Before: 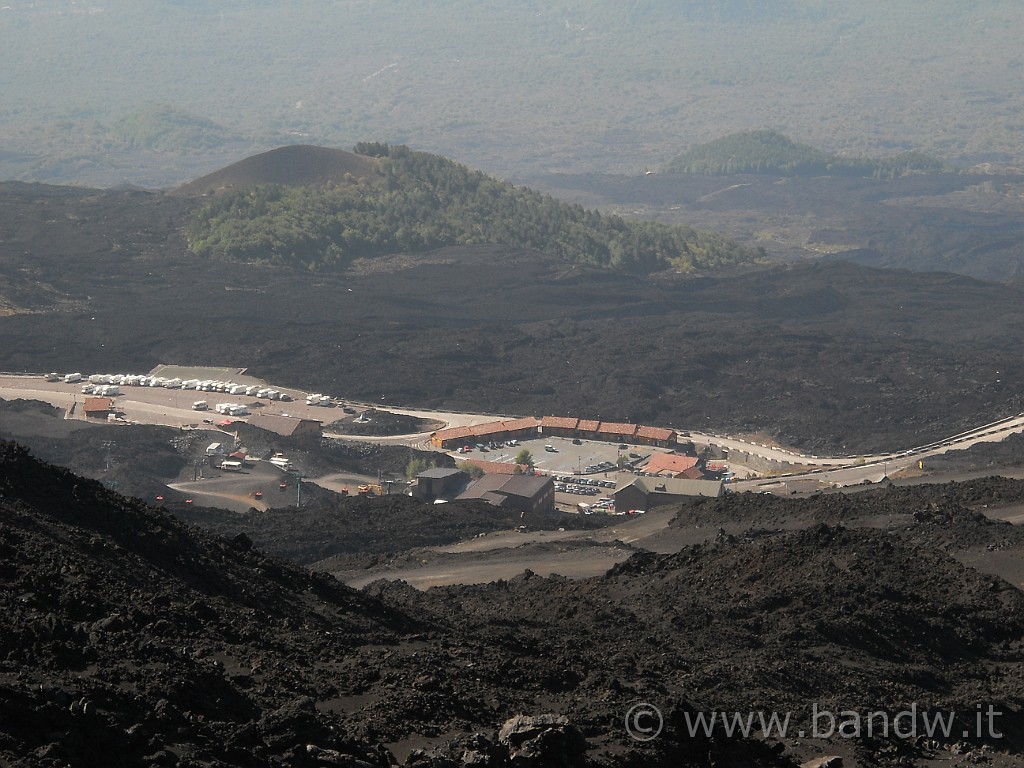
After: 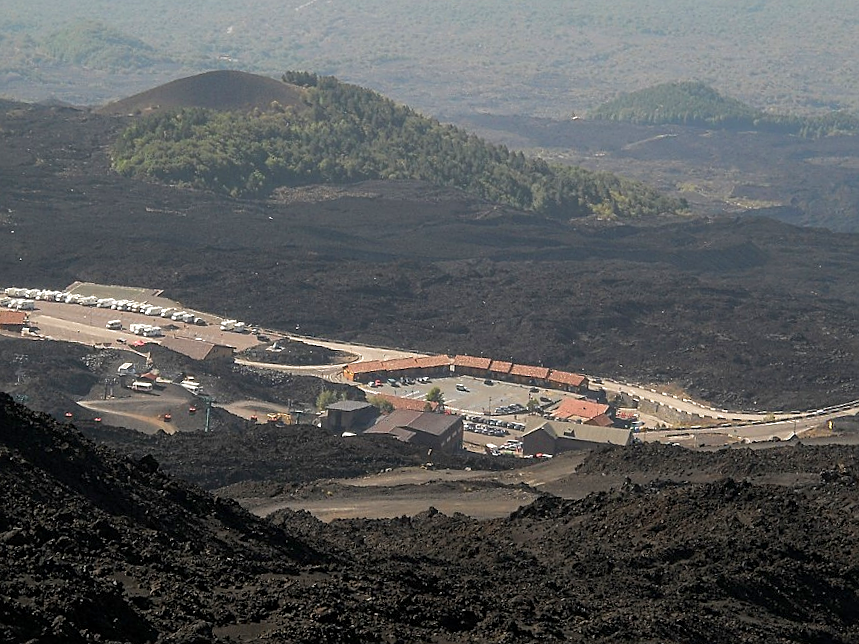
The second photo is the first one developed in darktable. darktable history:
local contrast: on, module defaults
crop and rotate: angle -3.27°, left 5.211%, top 5.211%, right 4.607%, bottom 4.607%
velvia: on, module defaults
sharpen: on, module defaults
